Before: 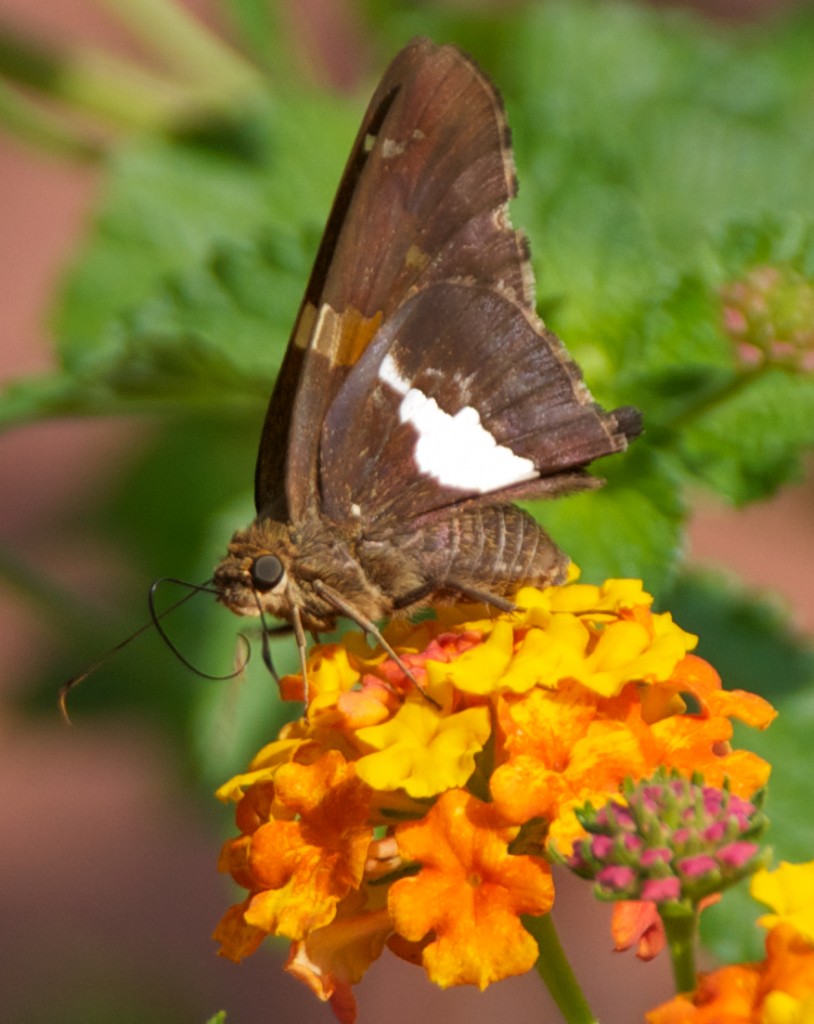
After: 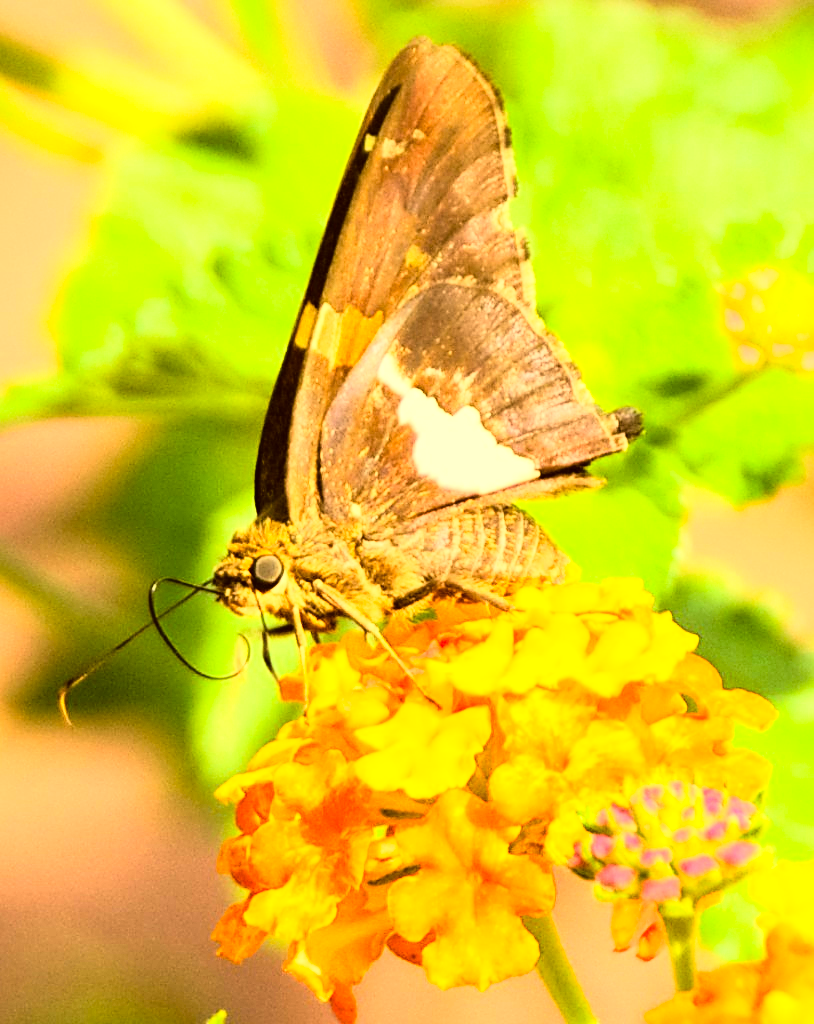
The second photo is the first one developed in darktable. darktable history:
color correction: highlights a* 0.162, highlights b* 29.53, shadows a* -0.162, shadows b* 21.09
rgb curve: curves: ch0 [(0, 0) (0.21, 0.15) (0.24, 0.21) (0.5, 0.75) (0.75, 0.96) (0.89, 0.99) (1, 1)]; ch1 [(0, 0.02) (0.21, 0.13) (0.25, 0.2) (0.5, 0.67) (0.75, 0.9) (0.89, 0.97) (1, 1)]; ch2 [(0, 0.02) (0.21, 0.13) (0.25, 0.2) (0.5, 0.67) (0.75, 0.9) (0.89, 0.97) (1, 1)], compensate middle gray true
sharpen: on, module defaults
exposure: exposure 1.089 EV, compensate highlight preservation false
color balance: mode lift, gamma, gain (sRGB), lift [1, 1.049, 1, 1]
